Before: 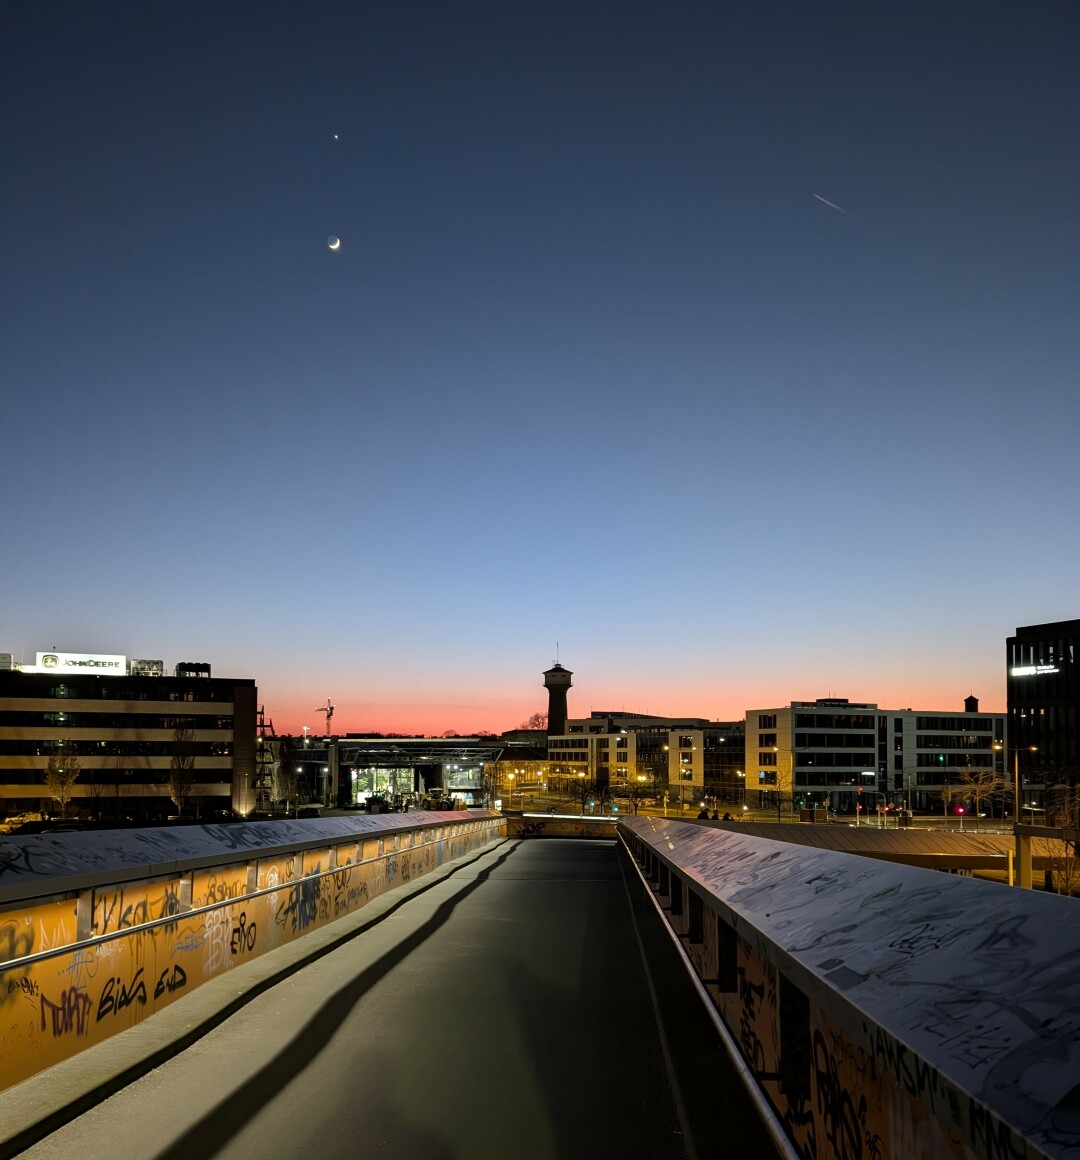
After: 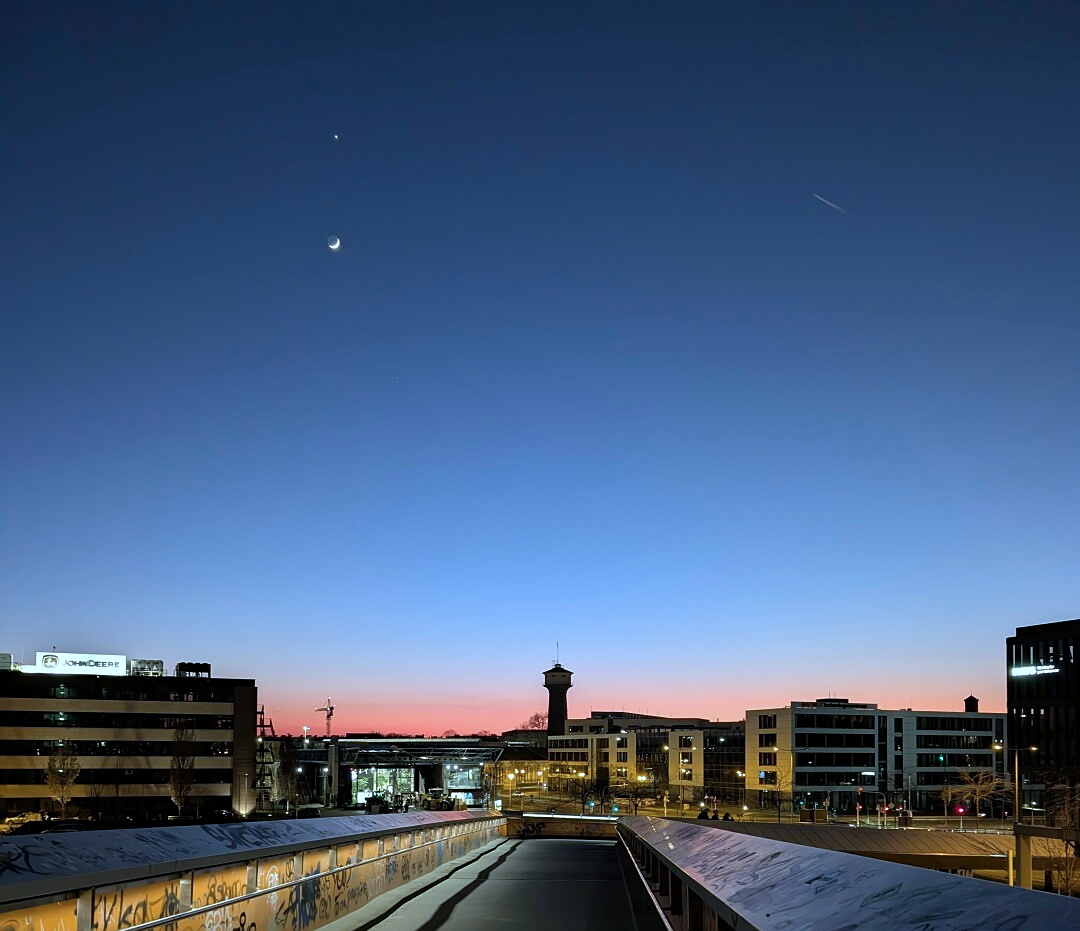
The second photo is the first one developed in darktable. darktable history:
crop: bottom 19.723%
color calibration: illuminant custom, x 0.389, y 0.387, temperature 3803.01 K
sharpen: radius 1.009
